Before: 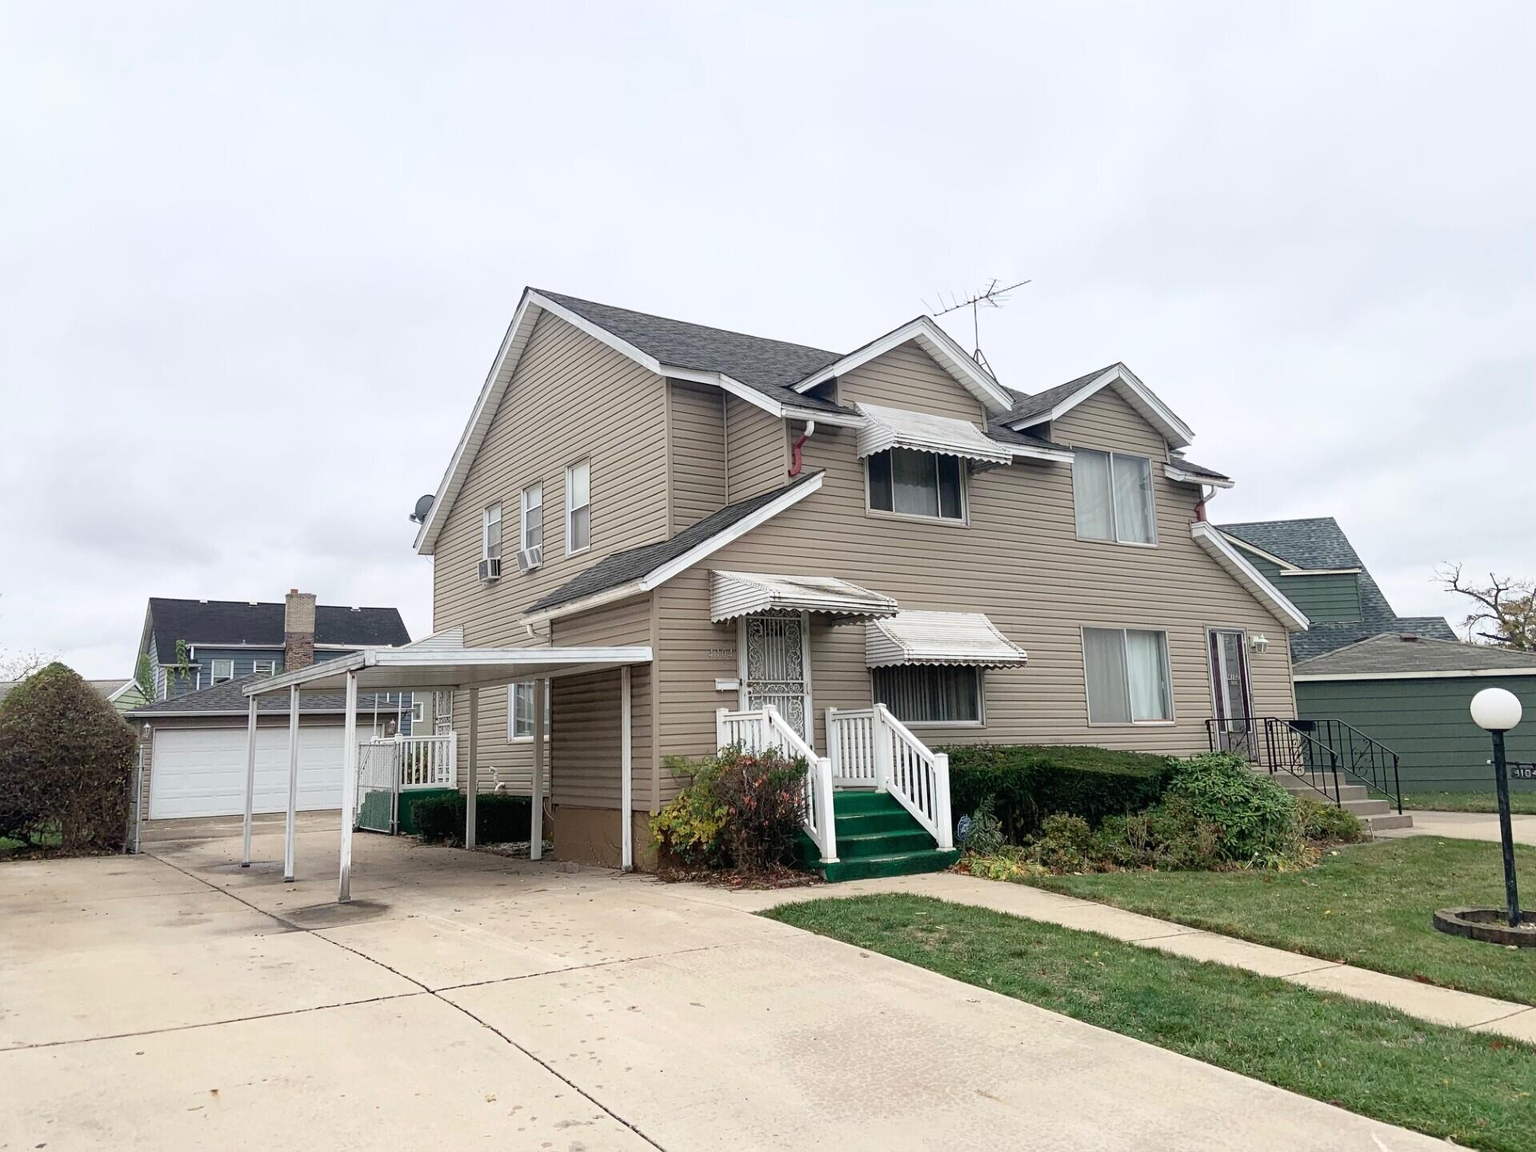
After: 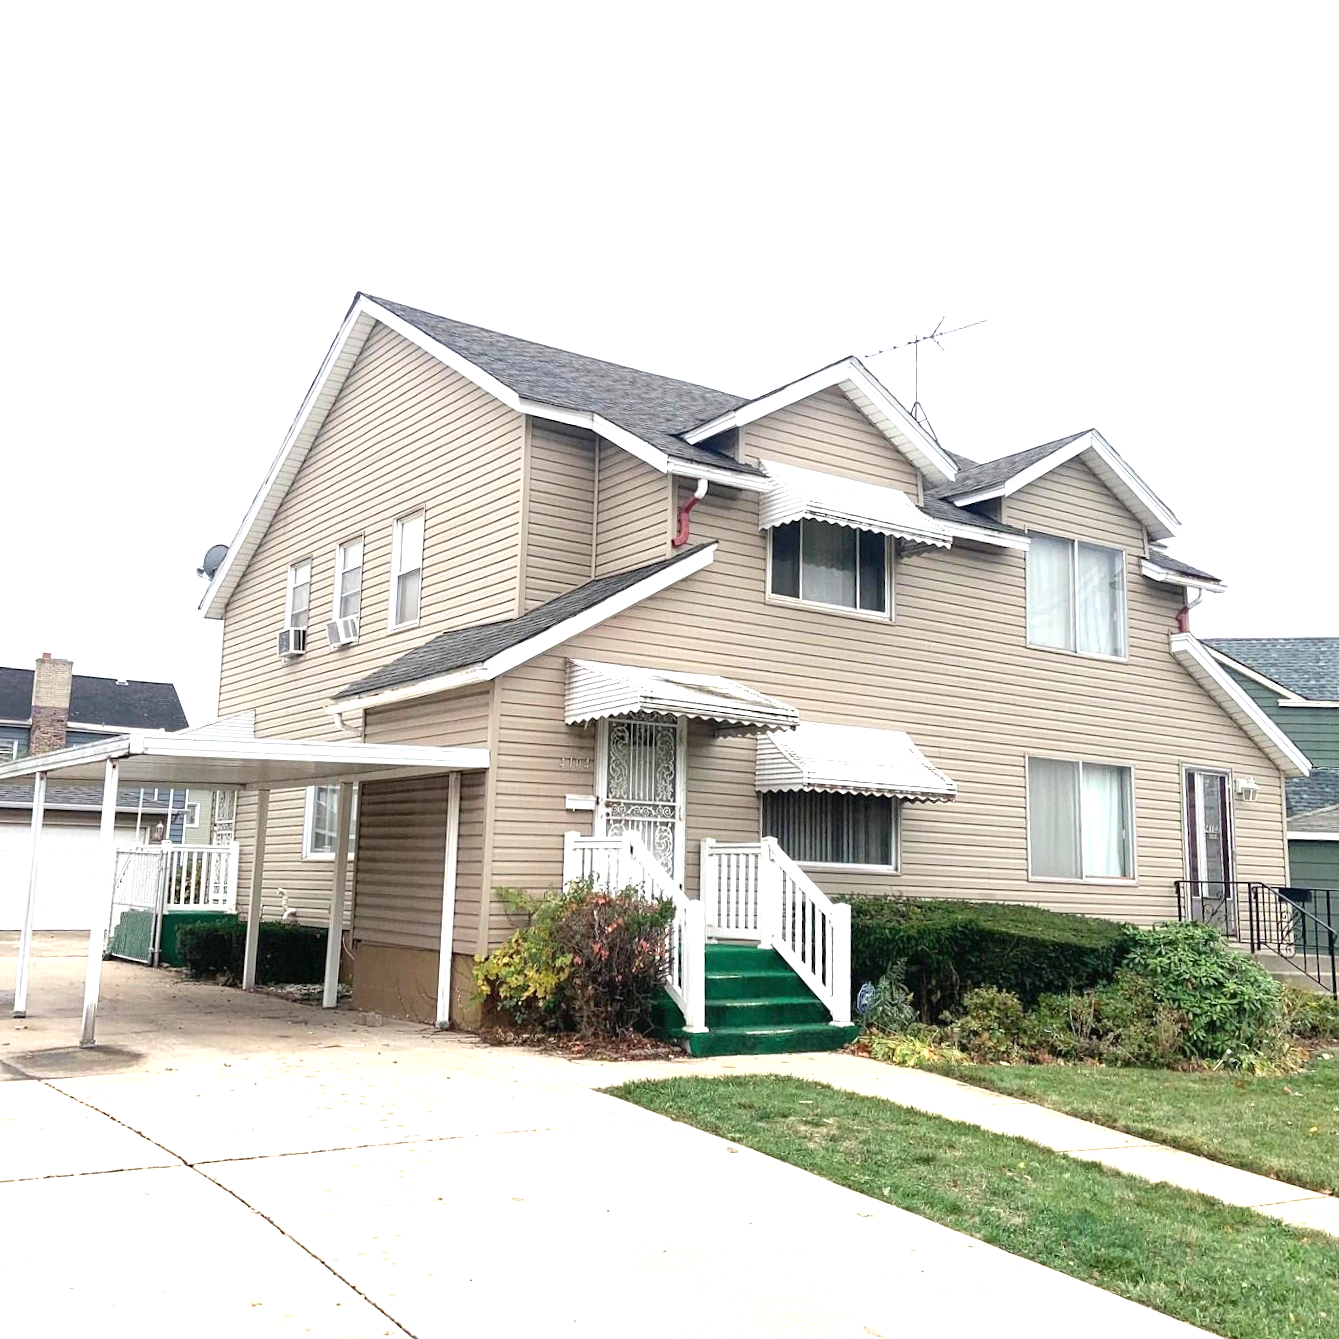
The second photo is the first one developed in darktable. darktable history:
crop and rotate: angle -3.27°, left 14.277%, top 0.028%, right 10.766%, bottom 0.028%
exposure: black level correction 0, exposure 1 EV, compensate exposure bias true, compensate highlight preservation false
